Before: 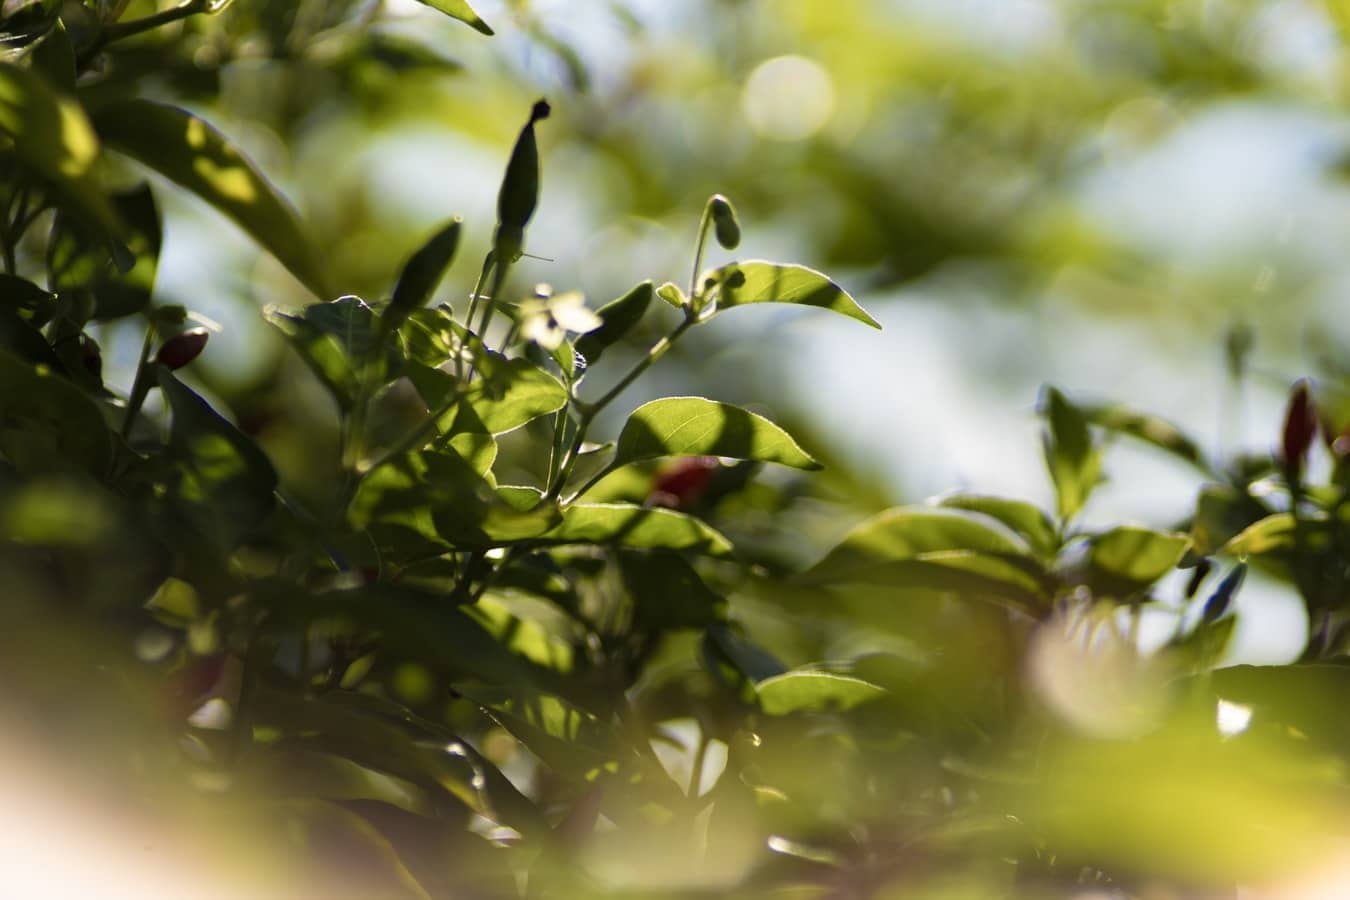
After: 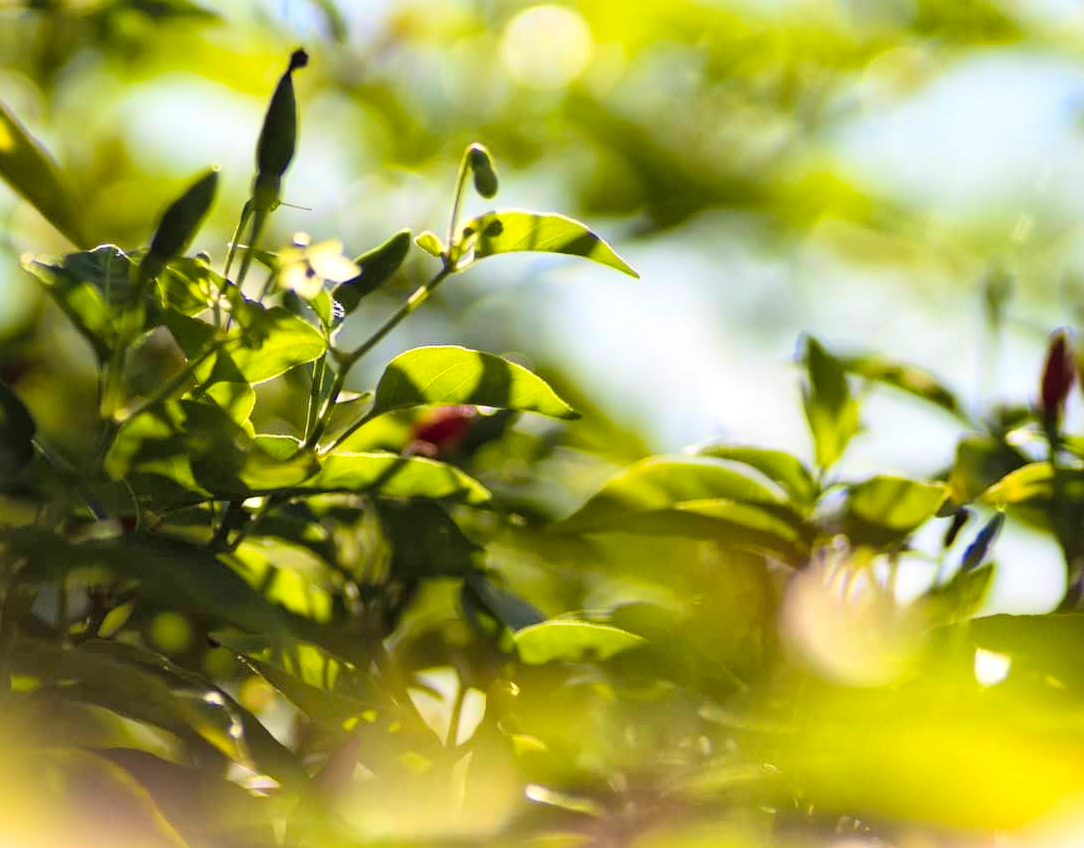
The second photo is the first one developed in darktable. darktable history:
crop and rotate: left 17.959%, top 5.771%, right 1.742%
color balance rgb: perceptual saturation grading › global saturation 20%, global vibrance 20%
contrast brightness saturation: contrast 0.2, brightness 0.16, saturation 0.22
global tonemap: drago (1, 100), detail 1
